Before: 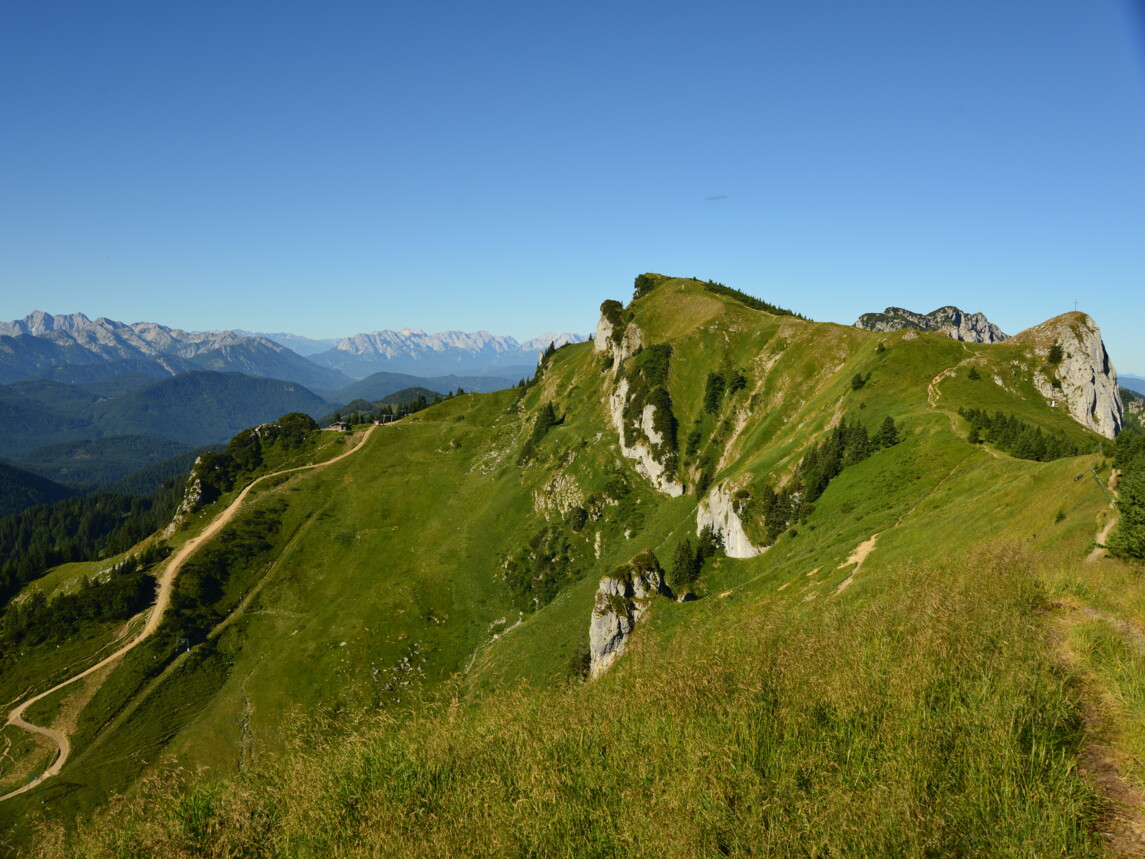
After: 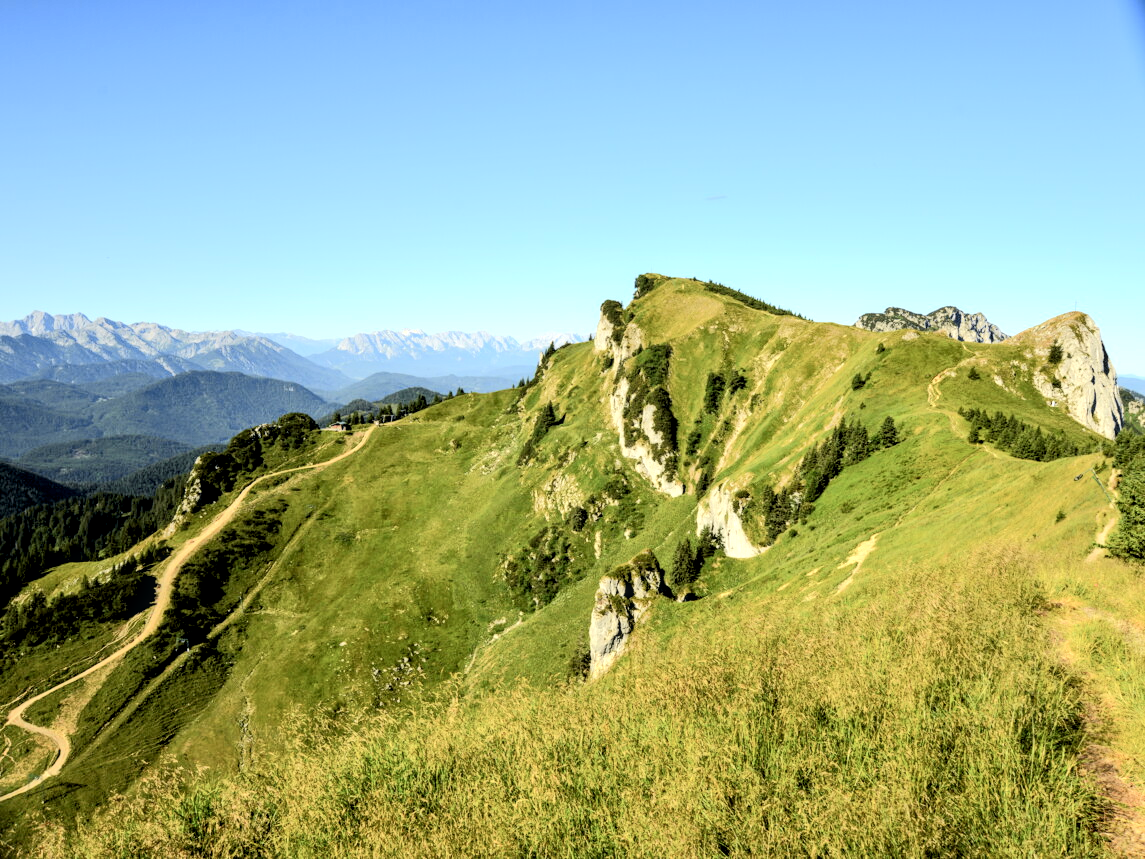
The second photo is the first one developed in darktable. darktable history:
tone curve: curves: ch0 [(0, 0) (0.037, 0.011) (0.135, 0.093) (0.266, 0.281) (0.461, 0.555) (0.581, 0.716) (0.675, 0.793) (0.767, 0.849) (0.91, 0.924) (1, 0.979)]; ch1 [(0, 0) (0.292, 0.278) (0.419, 0.423) (0.493, 0.492) (0.506, 0.5) (0.534, 0.529) (0.562, 0.562) (0.641, 0.663) (0.754, 0.76) (1, 1)]; ch2 [(0, 0) (0.294, 0.3) (0.361, 0.372) (0.429, 0.445) (0.478, 0.486) (0.502, 0.498) (0.518, 0.522) (0.531, 0.549) (0.561, 0.579) (0.64, 0.645) (0.7, 0.7) (0.861, 0.808) (1, 0.951)], color space Lab, independent channels, preserve colors none
exposure: exposure 0.6 EV, compensate highlight preservation false
rgb levels: levels [[0.013, 0.434, 0.89], [0, 0.5, 1], [0, 0.5, 1]]
local contrast: on, module defaults
white balance: emerald 1
